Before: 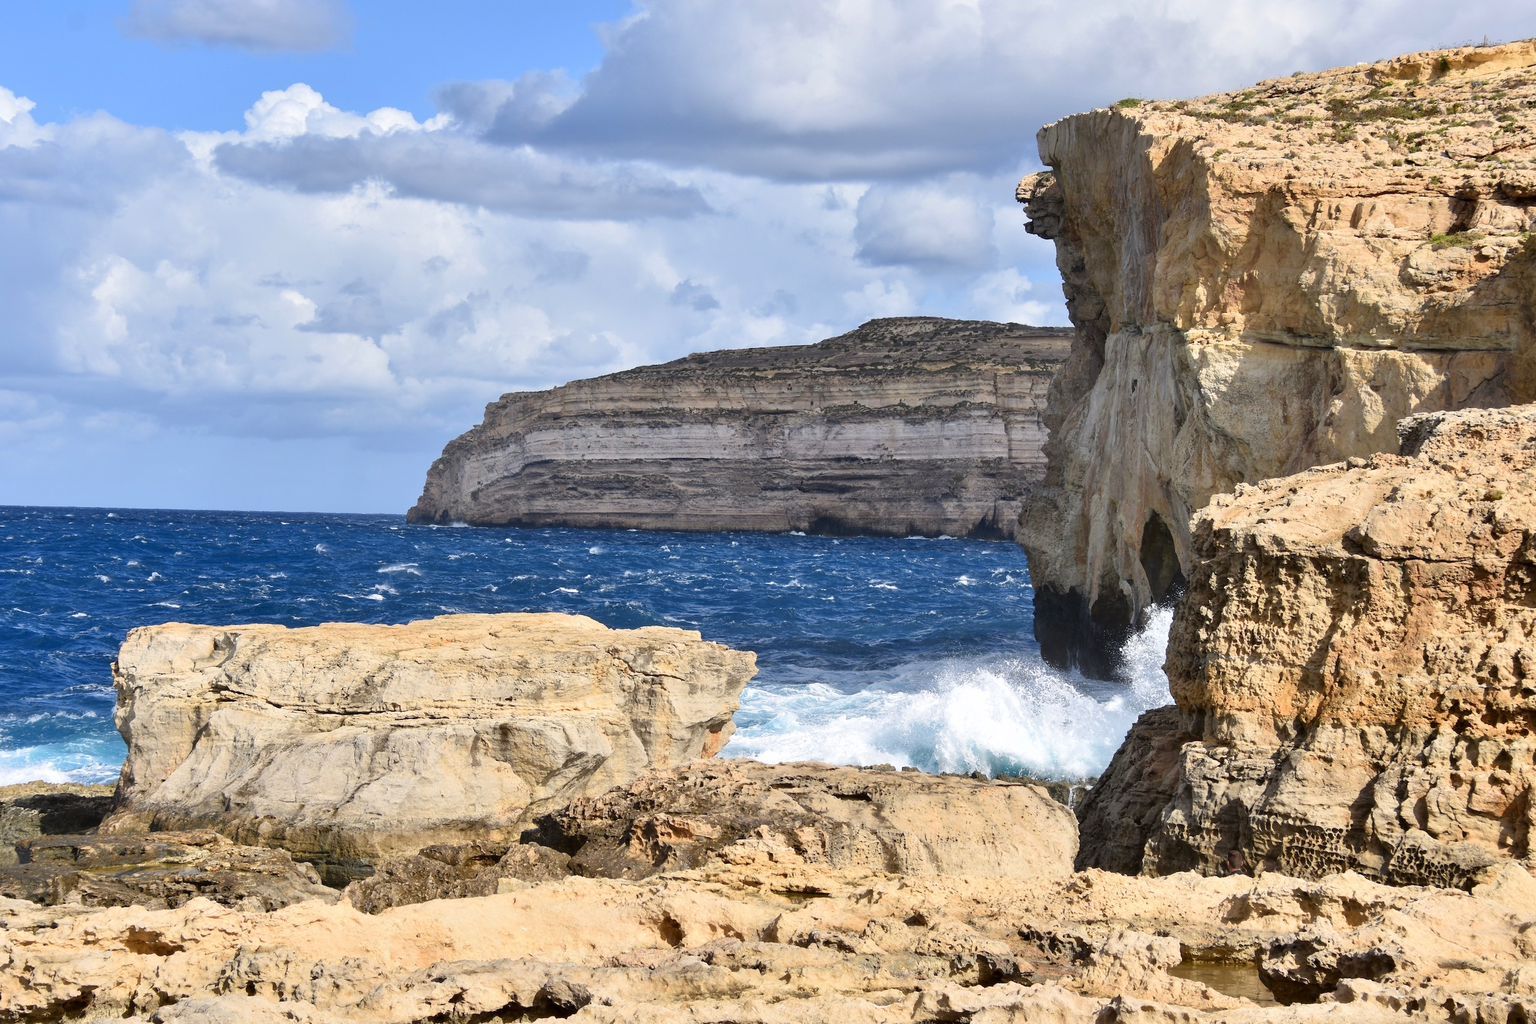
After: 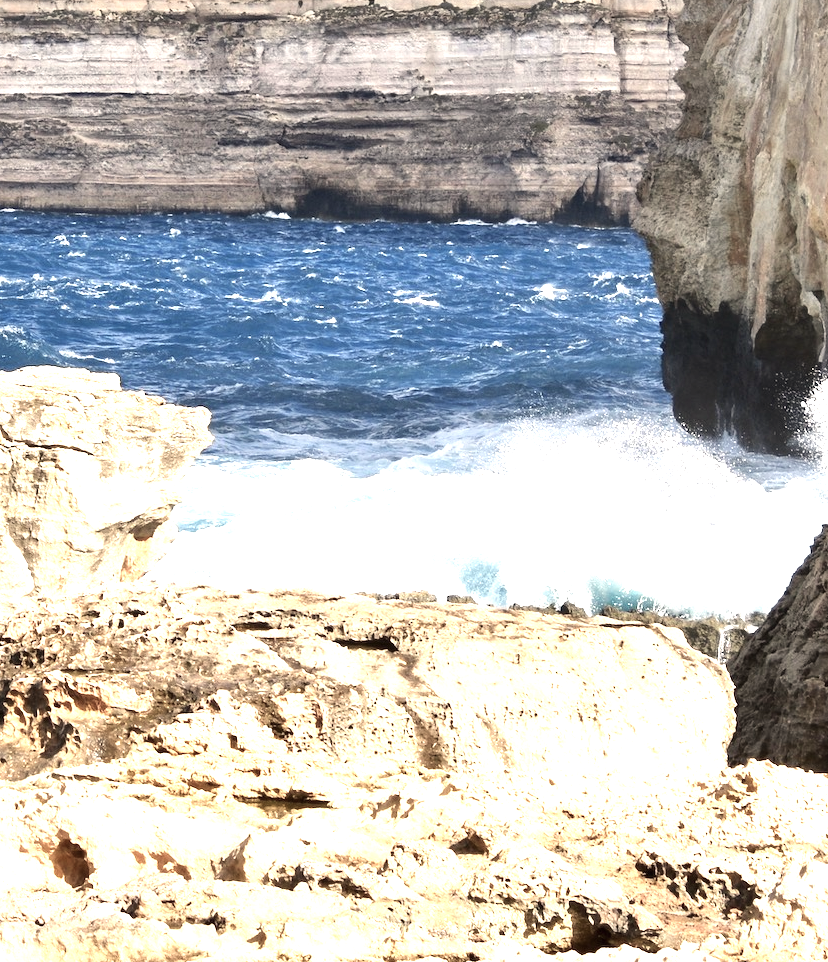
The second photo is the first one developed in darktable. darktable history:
white balance: red 1.045, blue 0.932
exposure: black level correction 0, exposure 1 EV, compensate exposure bias true, compensate highlight preservation false
crop: left 40.878%, top 39.176%, right 25.993%, bottom 3.081%
color balance: input saturation 80.07%
tone equalizer: -8 EV -0.417 EV, -7 EV -0.389 EV, -6 EV -0.333 EV, -5 EV -0.222 EV, -3 EV 0.222 EV, -2 EV 0.333 EV, -1 EV 0.389 EV, +0 EV 0.417 EV, edges refinement/feathering 500, mask exposure compensation -1.57 EV, preserve details no
